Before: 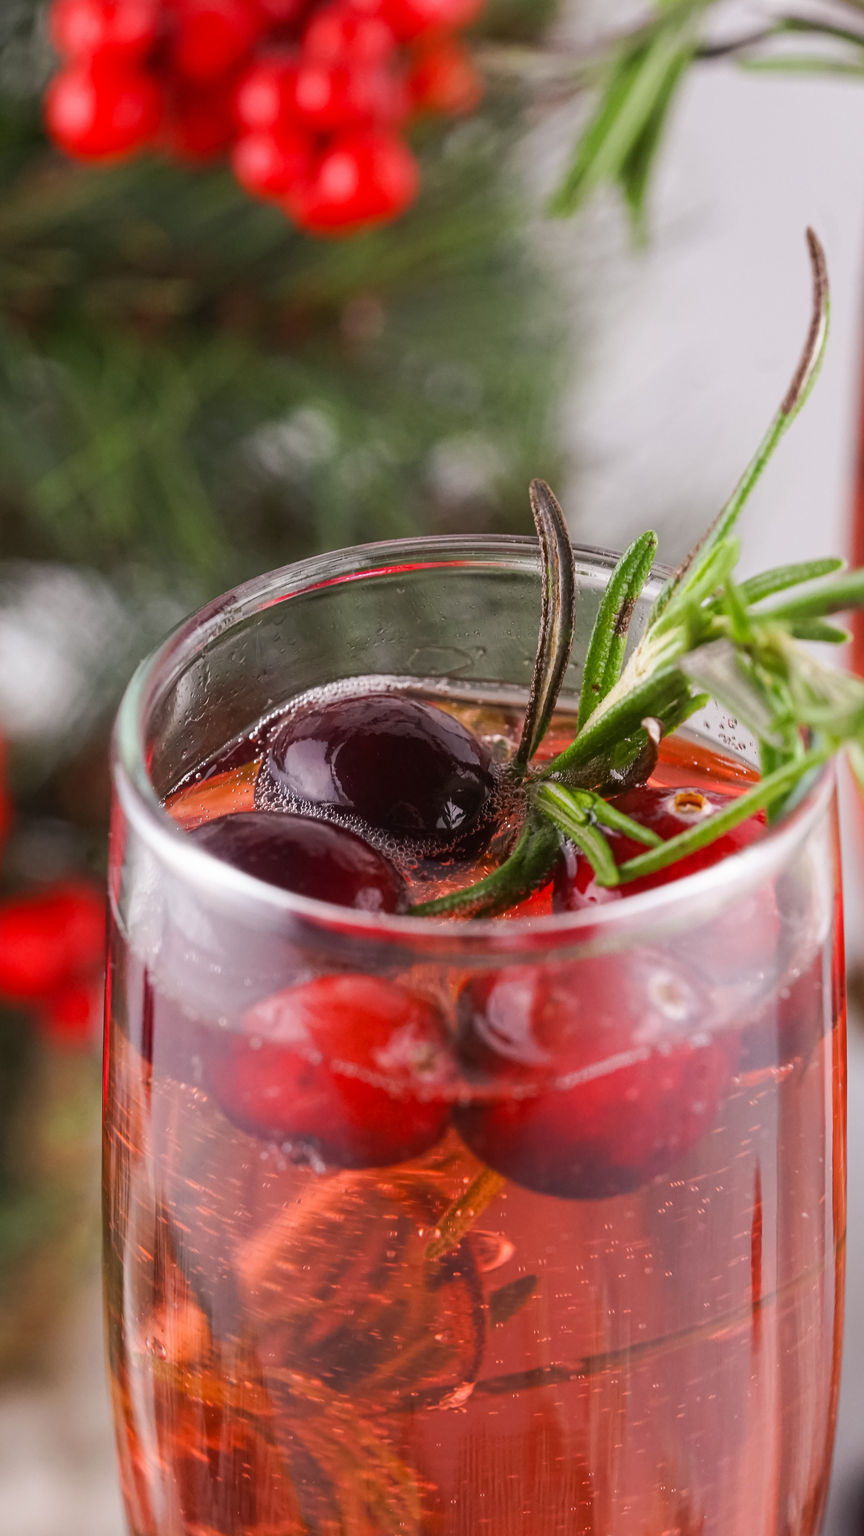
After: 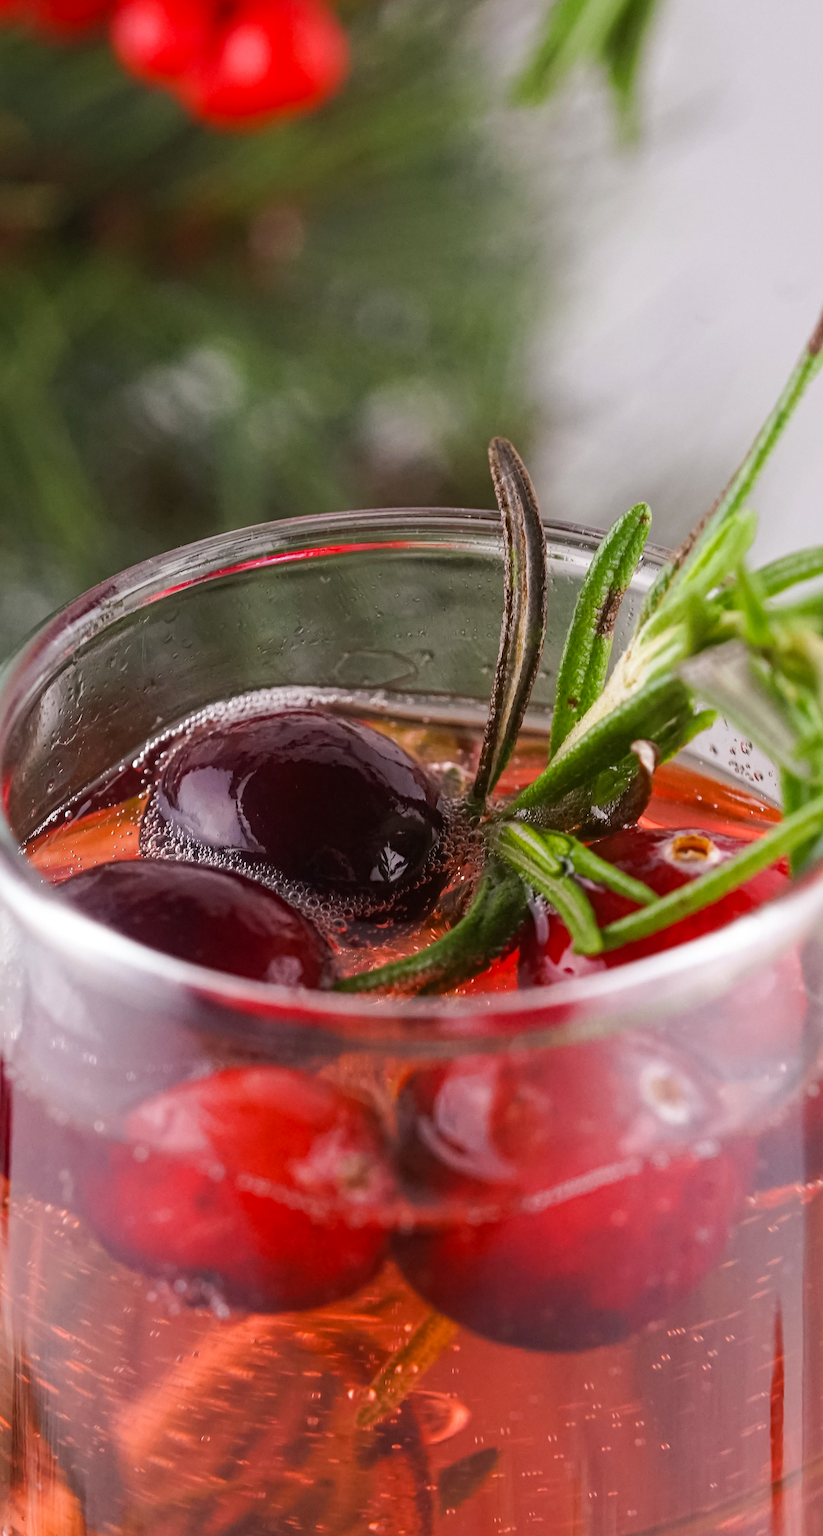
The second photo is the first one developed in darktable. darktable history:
crop: left 16.775%, top 8.769%, right 8.148%, bottom 12.44%
haze removal: compatibility mode true, adaptive false
